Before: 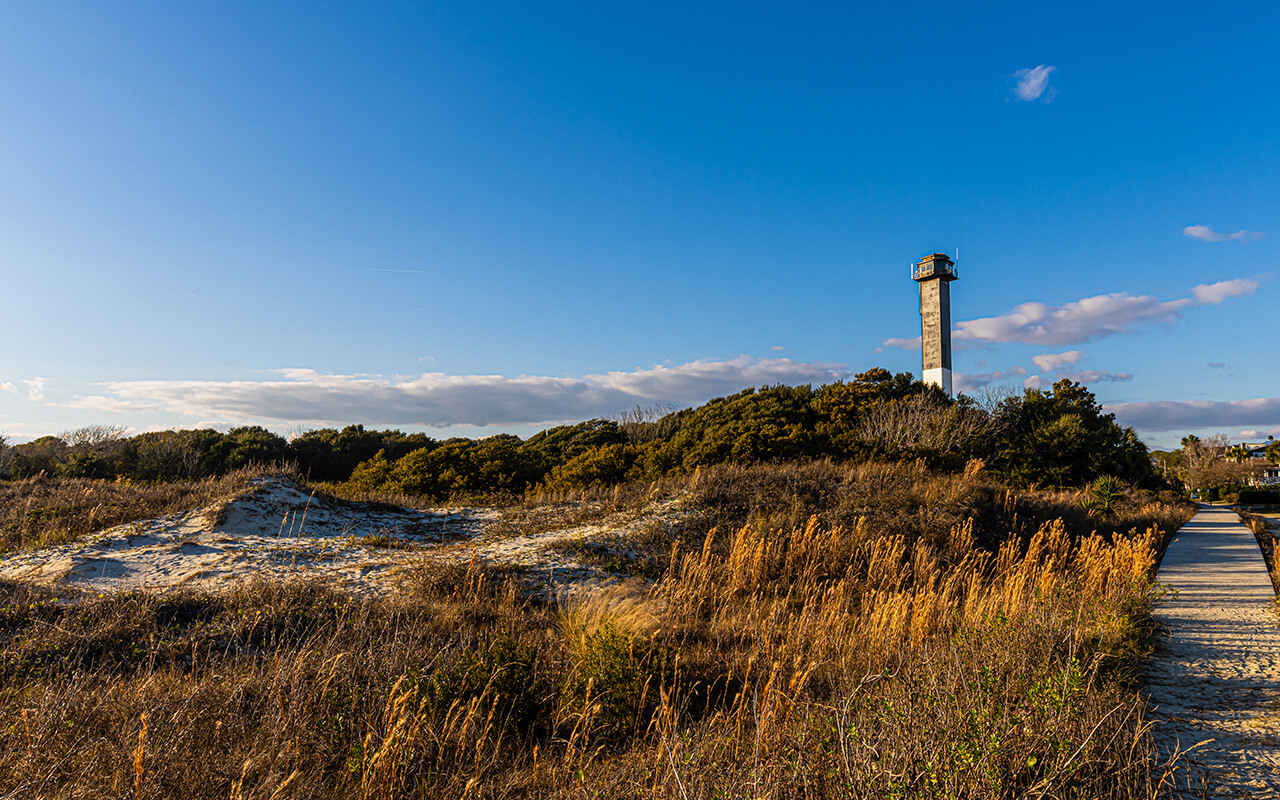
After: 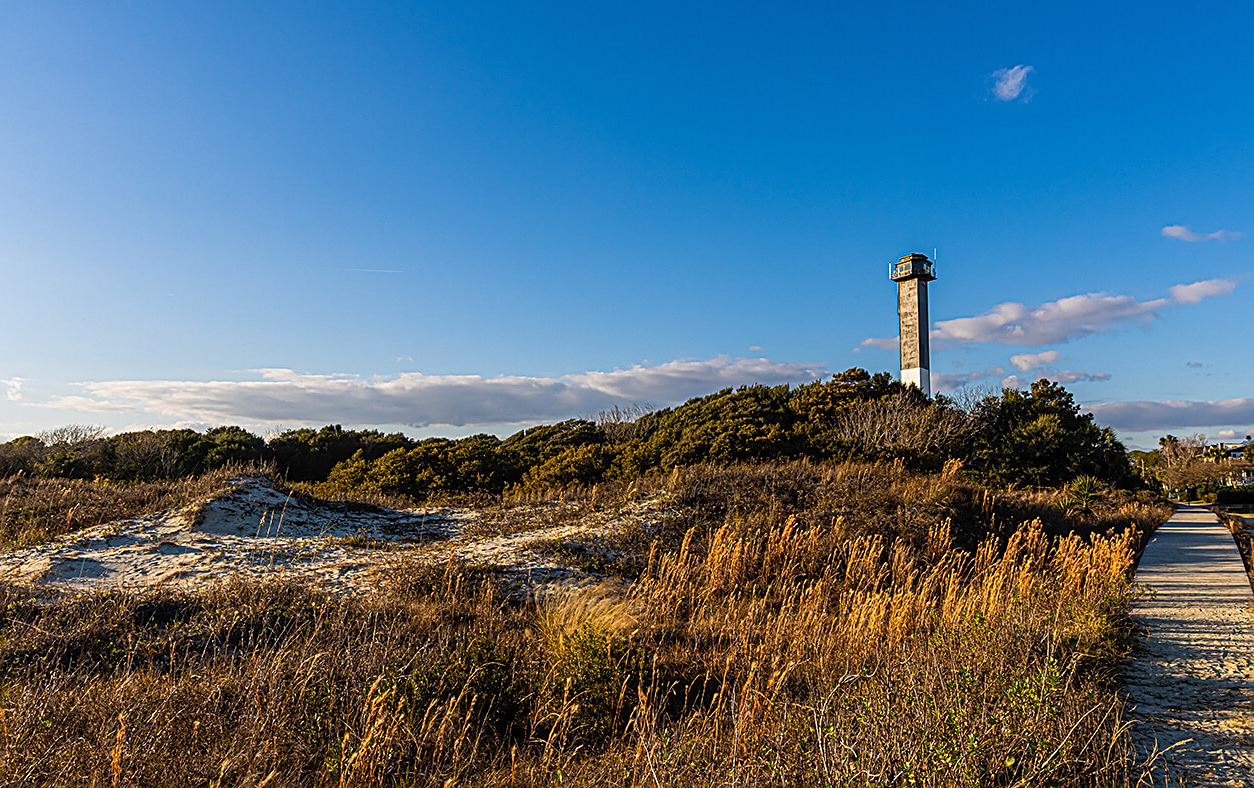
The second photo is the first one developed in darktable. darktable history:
crop: left 1.725%, right 0.288%, bottom 1.49%
sharpen: on, module defaults
